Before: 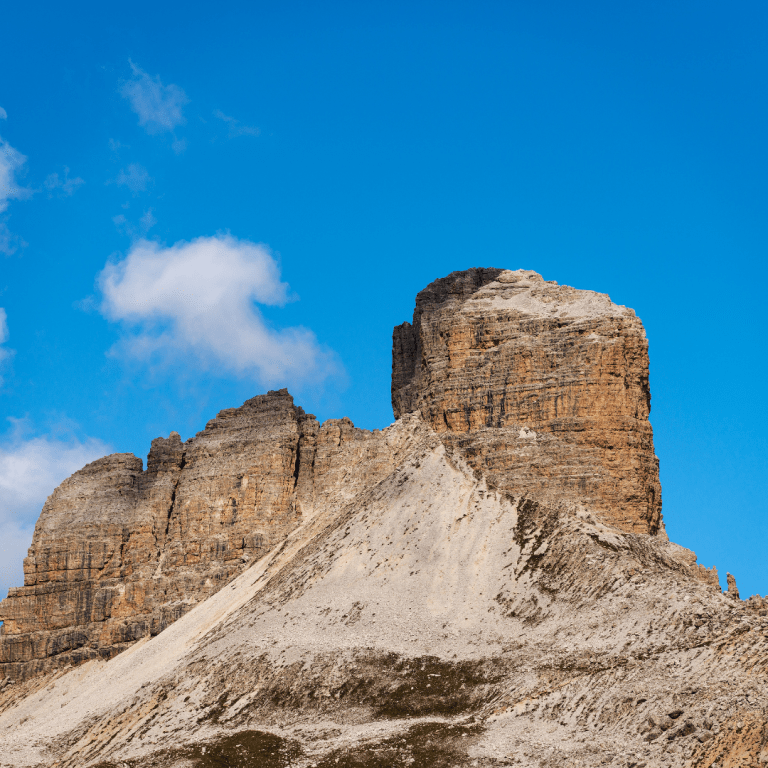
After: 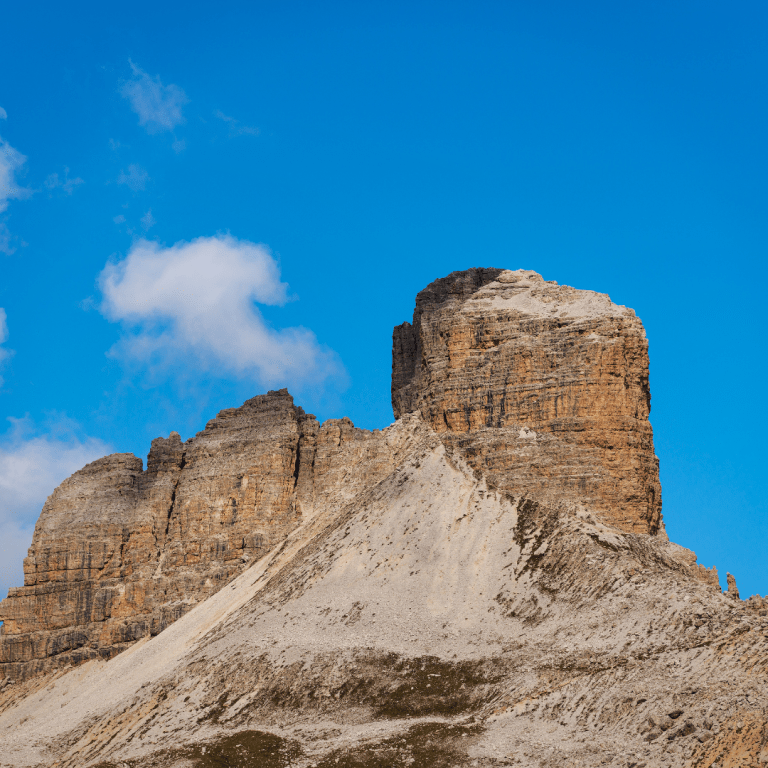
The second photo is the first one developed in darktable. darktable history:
shadows and highlights: shadows 39.59, highlights -59.99
